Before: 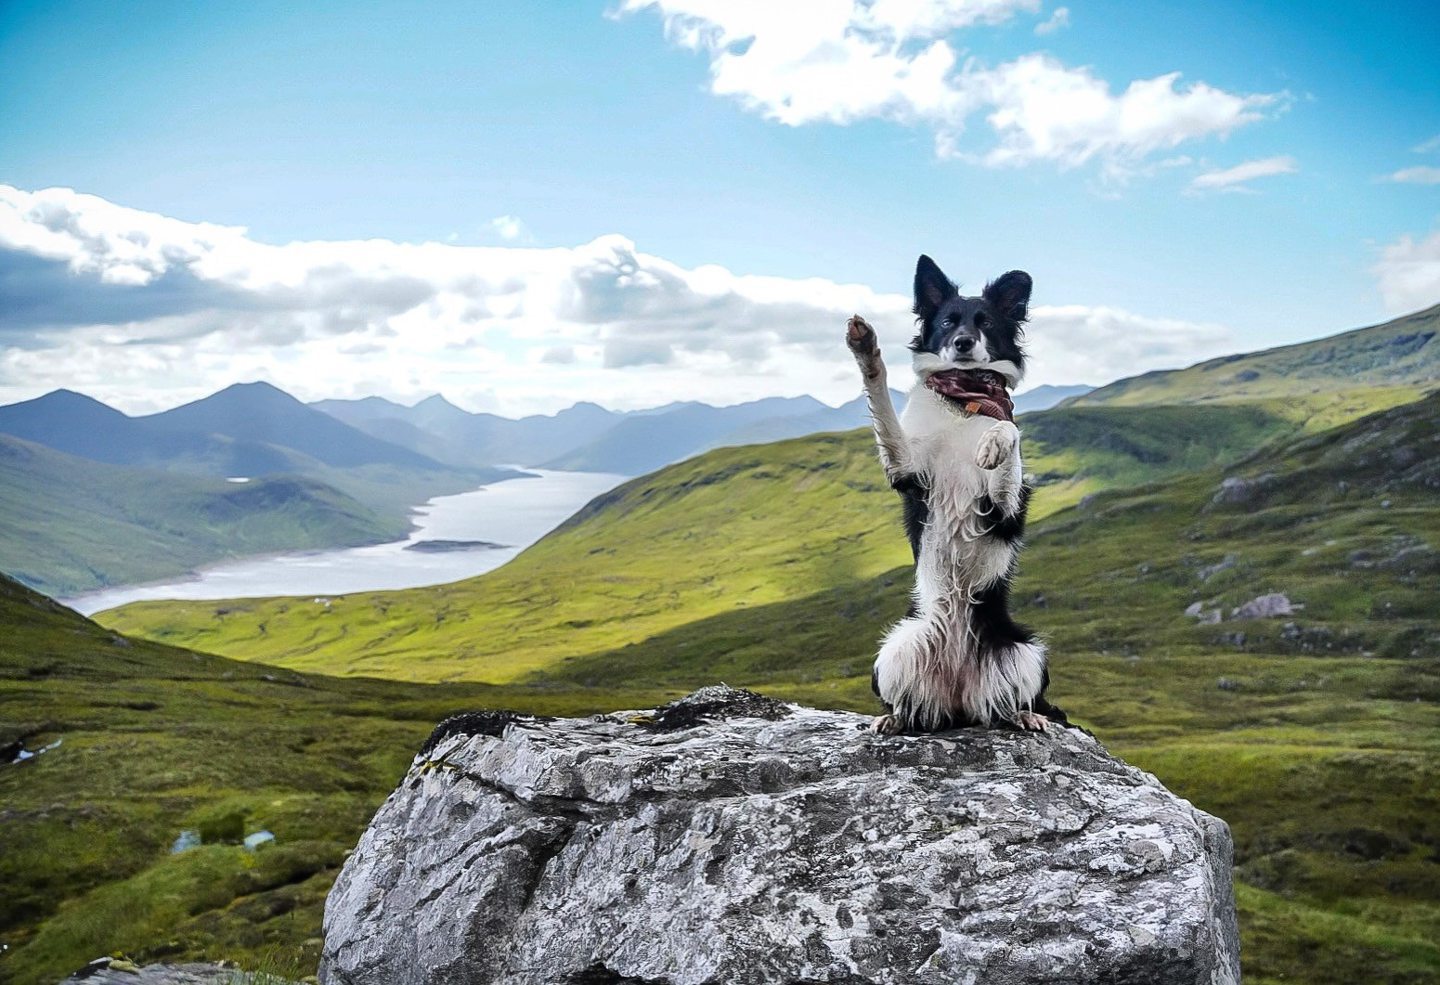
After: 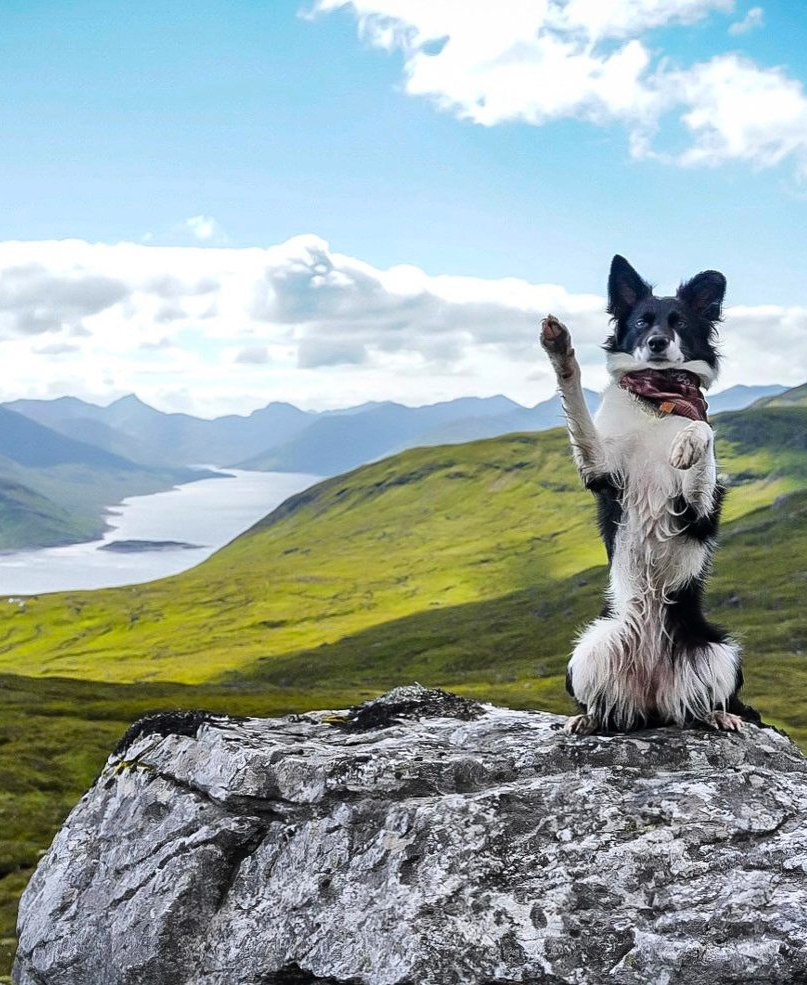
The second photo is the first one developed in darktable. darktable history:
crop: left 21.272%, right 22.662%
color balance rgb: perceptual saturation grading › global saturation 18.28%
contrast brightness saturation: saturation -0.059
